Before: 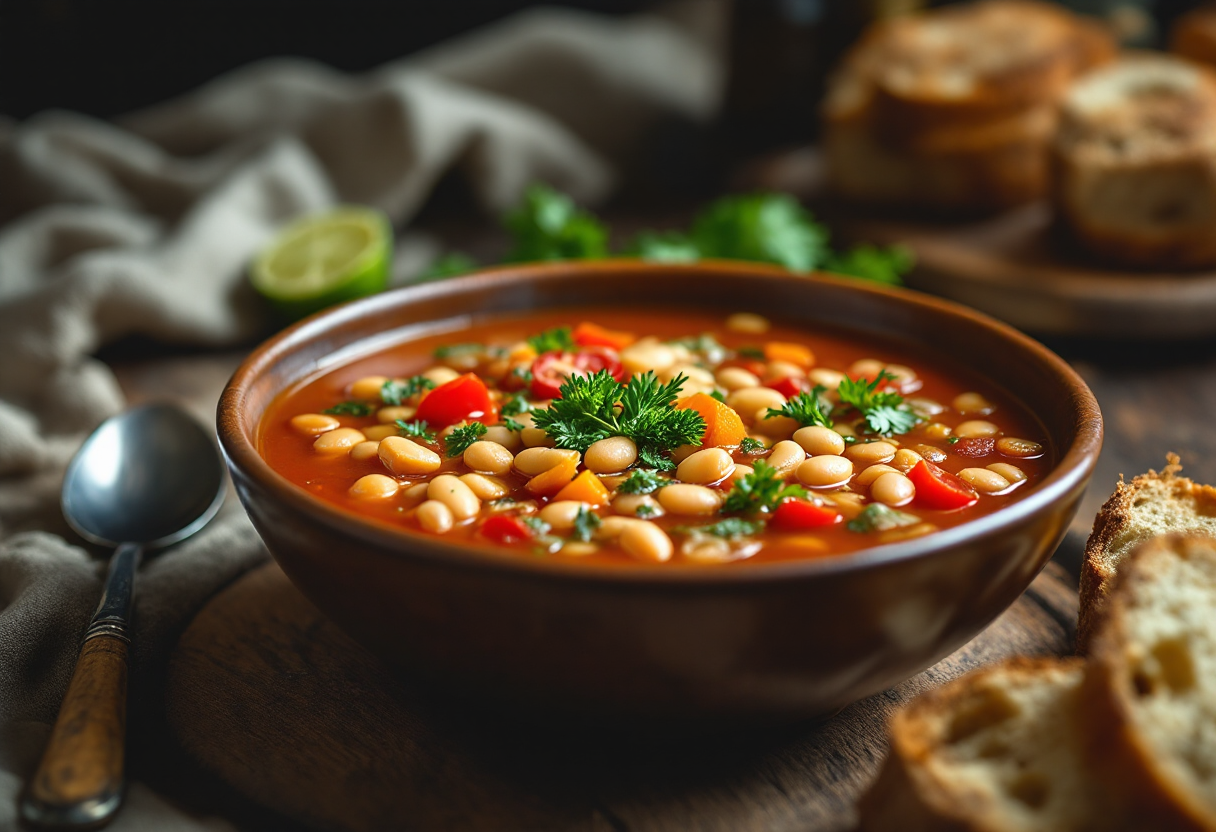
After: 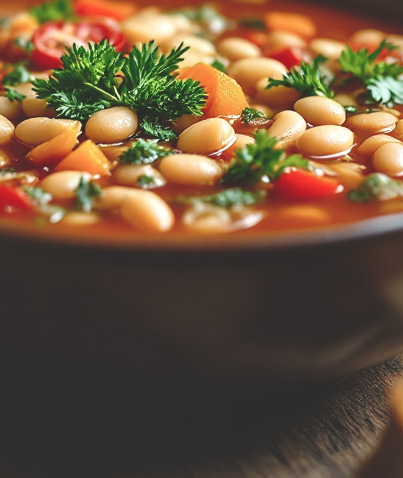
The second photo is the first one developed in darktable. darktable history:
levels: levels [0.026, 0.507, 0.987]
base curve: curves: ch0 [(0, 0) (0.073, 0.04) (0.157, 0.139) (0.492, 0.492) (0.758, 0.758) (1, 1)], preserve colors none
exposure: black level correction -0.062, exposure -0.049 EV, compensate highlight preservation false
local contrast: mode bilateral grid, contrast 20, coarseness 49, detail 119%, midtone range 0.2
crop: left 41.091%, top 39.664%, right 25.707%, bottom 2.852%
color balance rgb: perceptual saturation grading › global saturation 0.751%, perceptual saturation grading › highlights -14.933%, perceptual saturation grading › shadows 24.369%
